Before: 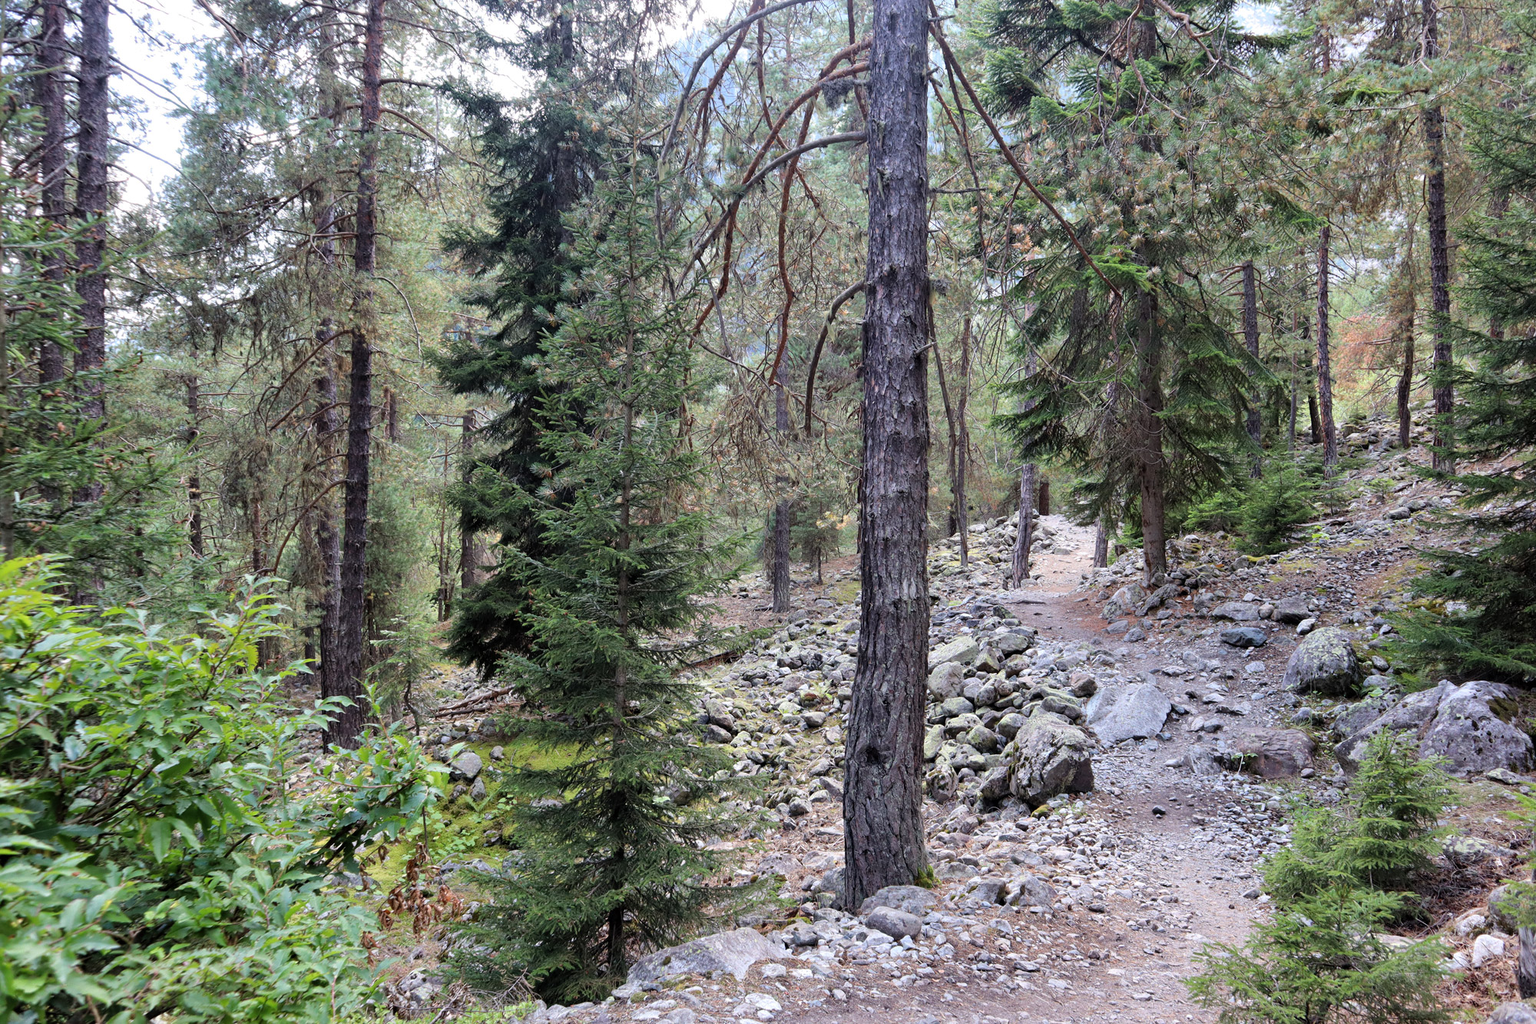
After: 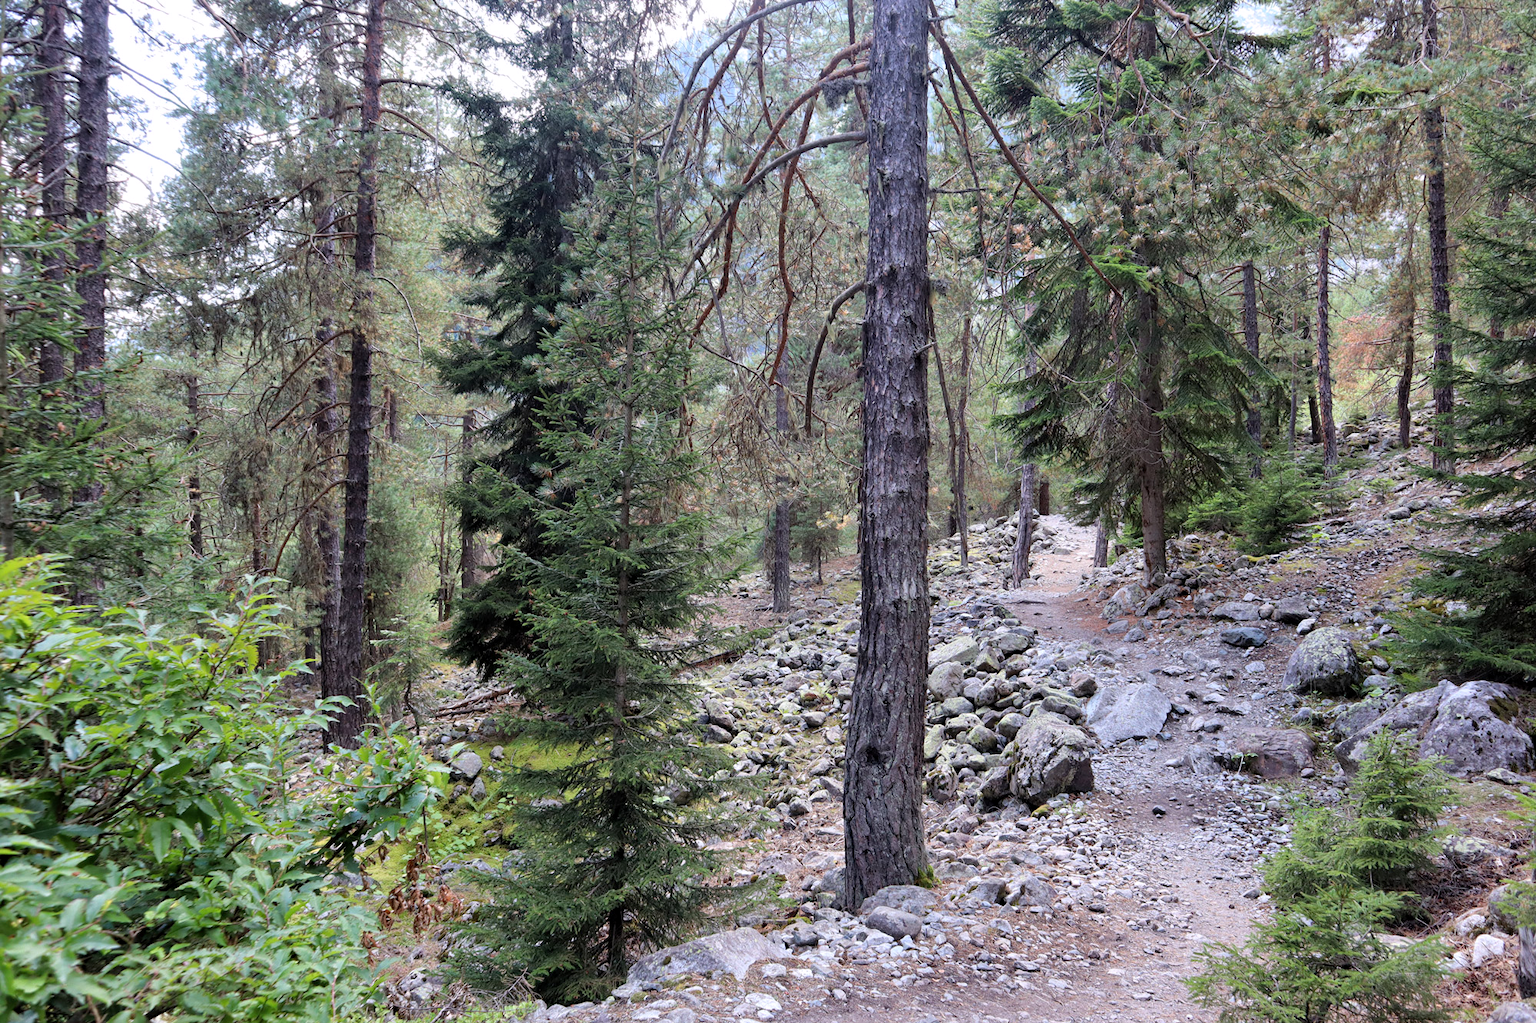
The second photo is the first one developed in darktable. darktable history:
exposure: black level correction 0.001, compensate highlight preservation false
white balance: red 1.004, blue 1.024
